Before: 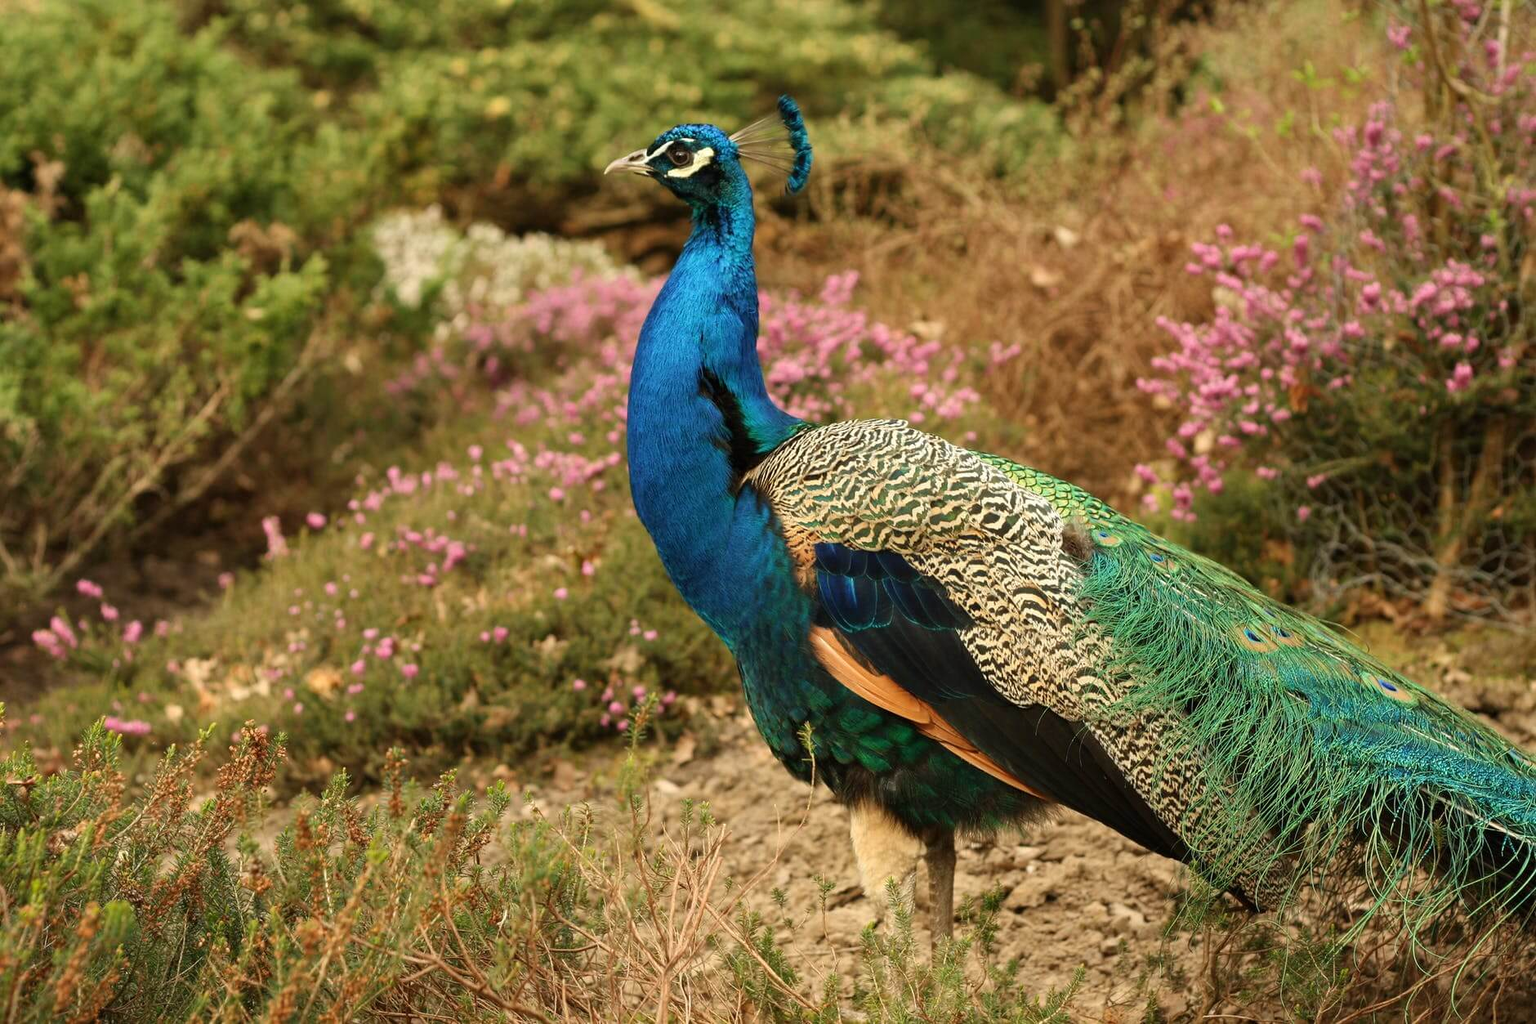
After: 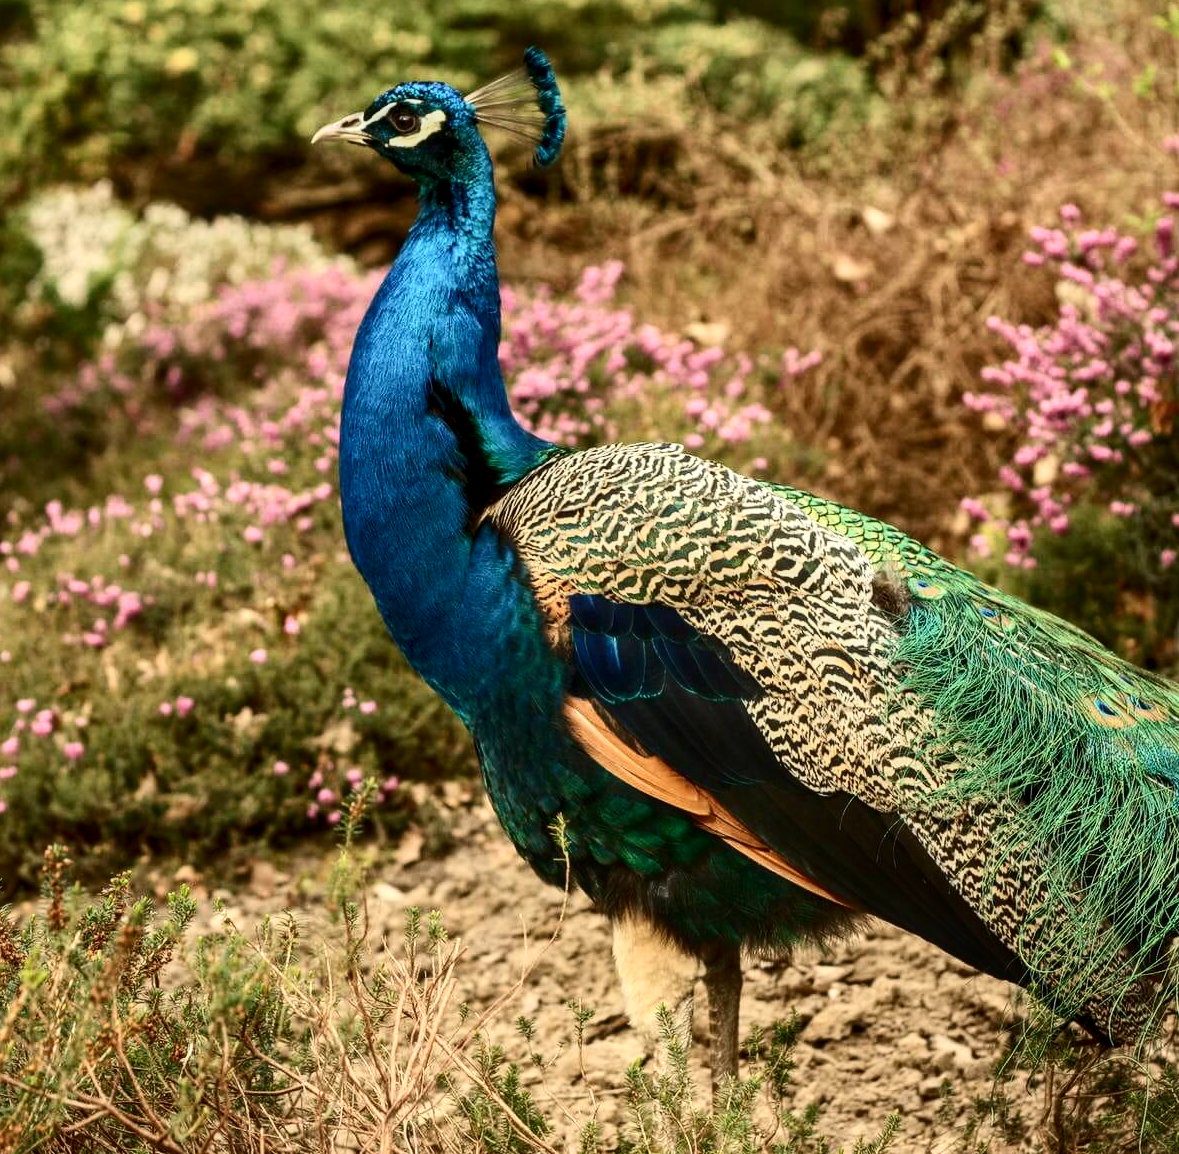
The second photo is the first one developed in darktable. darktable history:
local contrast: on, module defaults
contrast brightness saturation: contrast 0.299
crop and rotate: left 22.819%, top 5.637%, right 14.455%, bottom 2.258%
